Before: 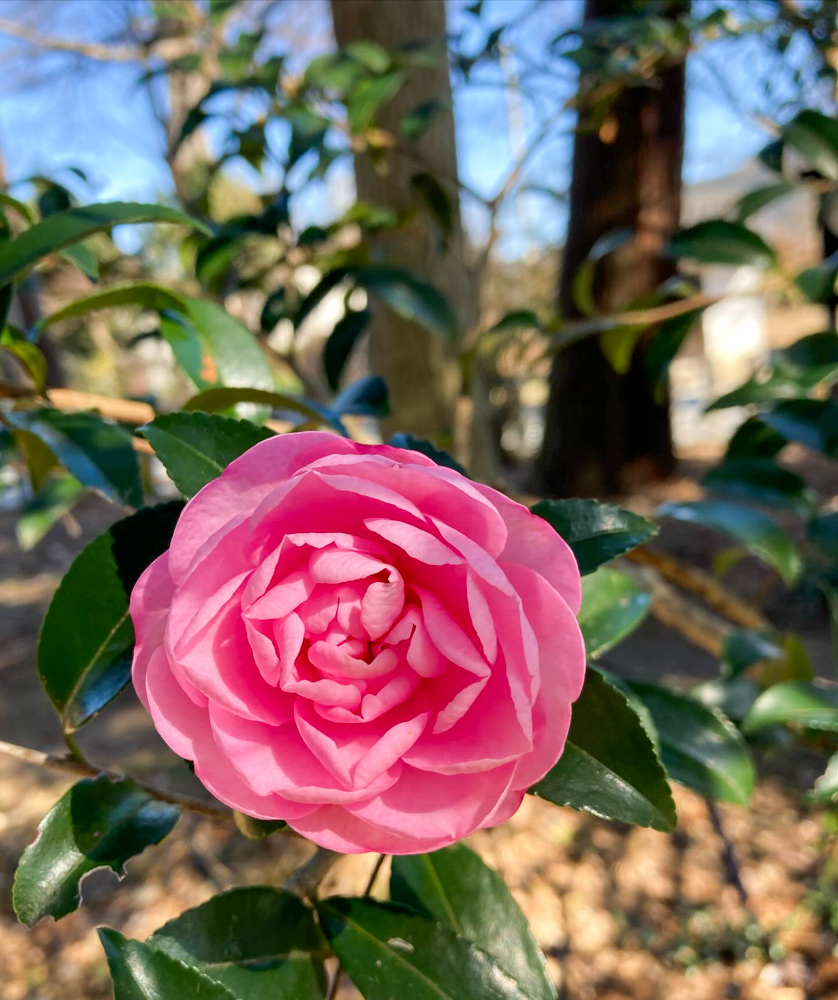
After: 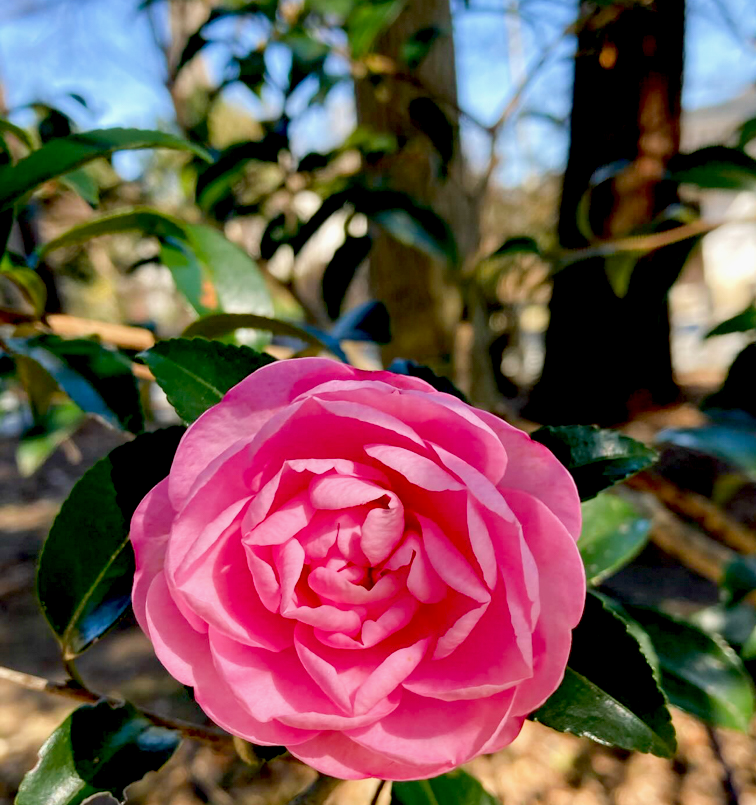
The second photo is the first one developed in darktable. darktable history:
exposure: black level correction 0.029, exposure -0.073 EV, compensate highlight preservation false
crop: top 7.49%, right 9.717%, bottom 11.943%
